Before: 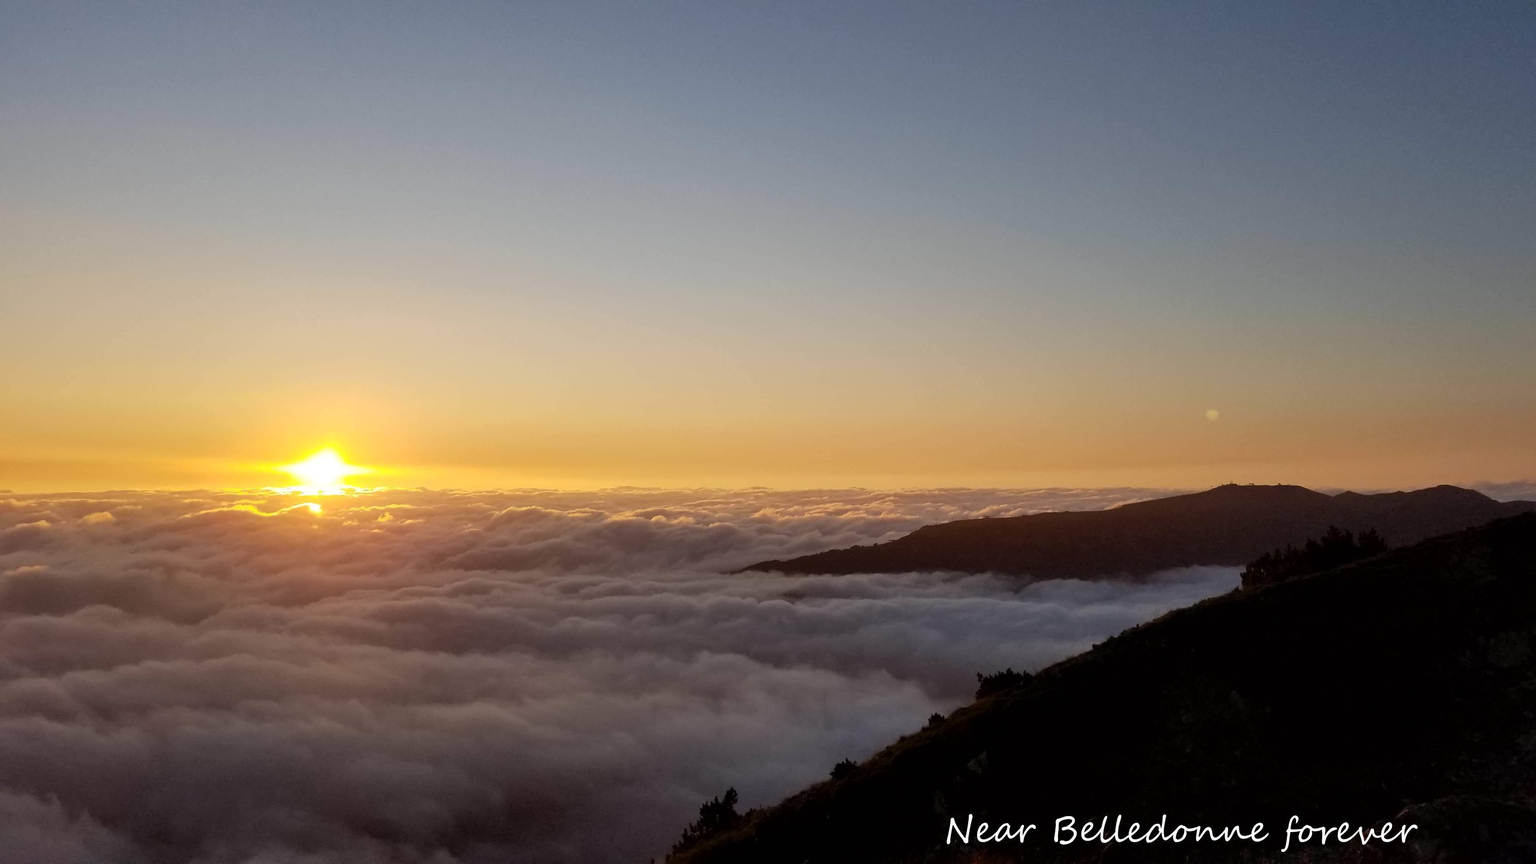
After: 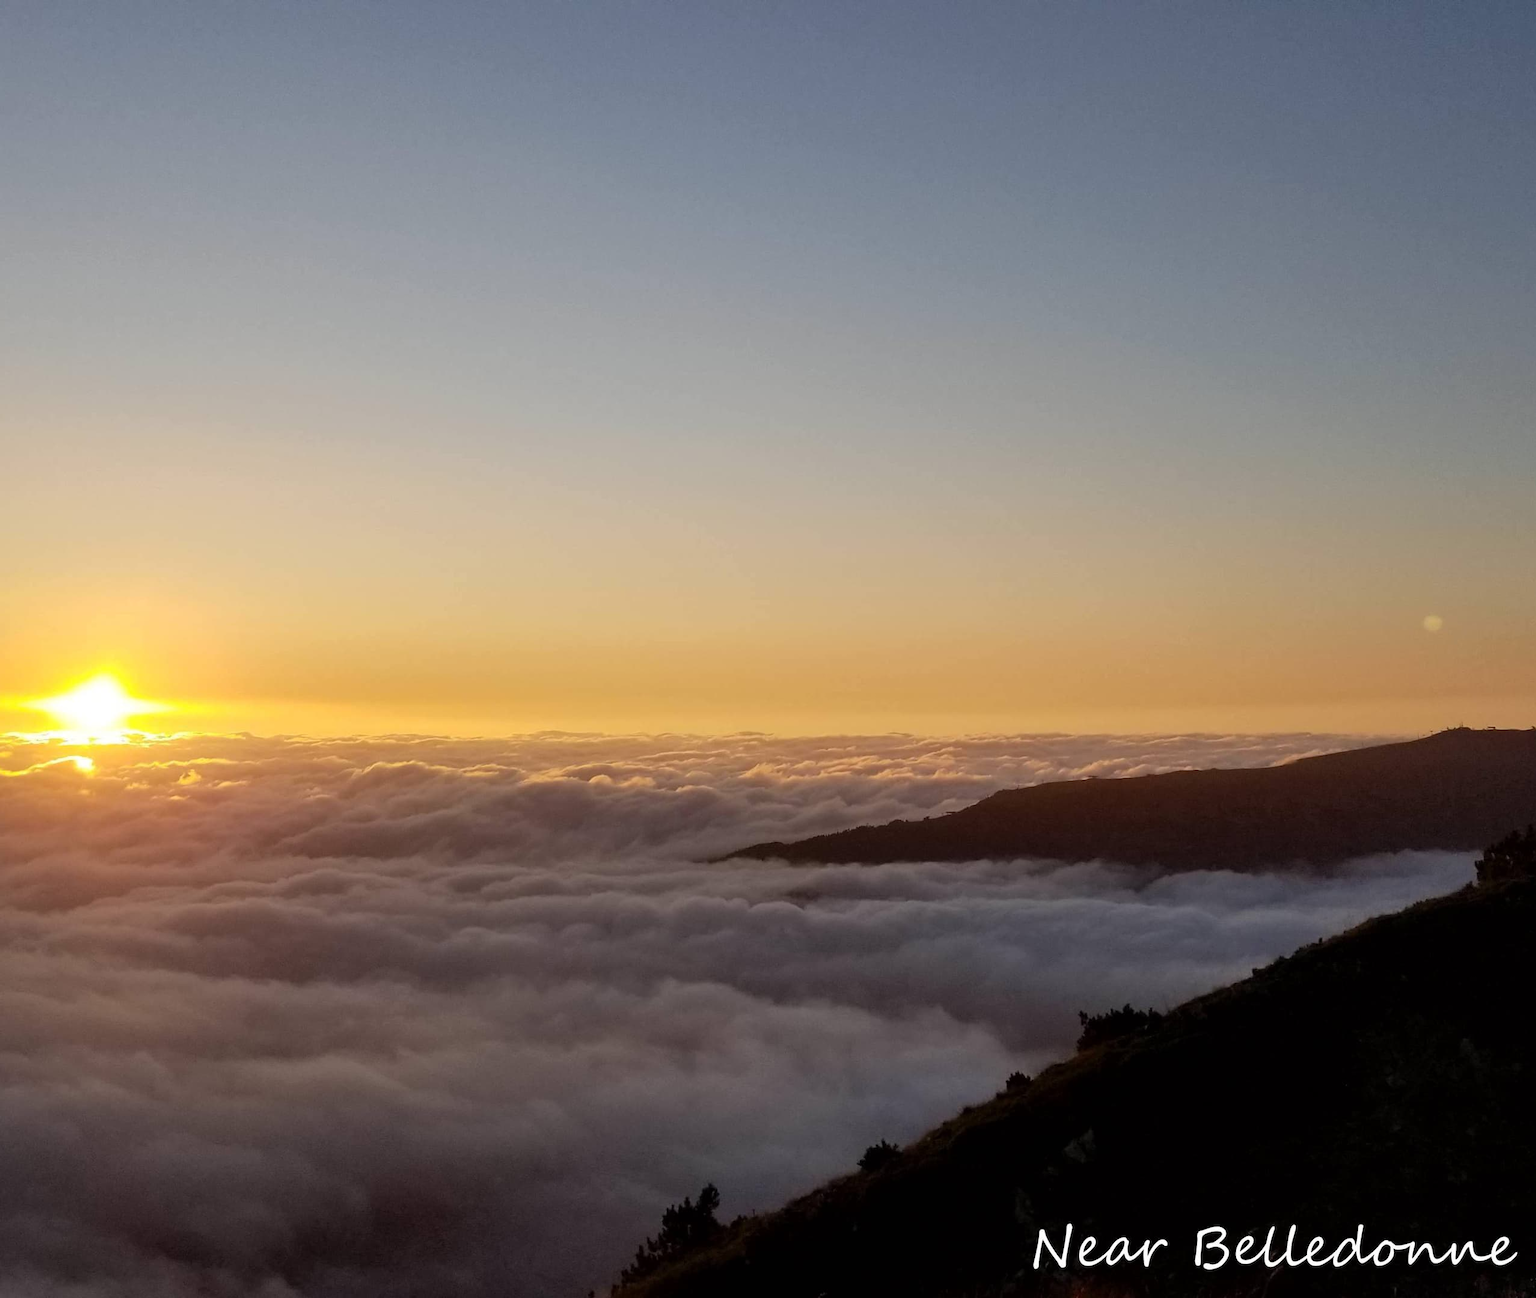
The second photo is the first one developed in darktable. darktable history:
crop: left 16.899%, right 16.556%
